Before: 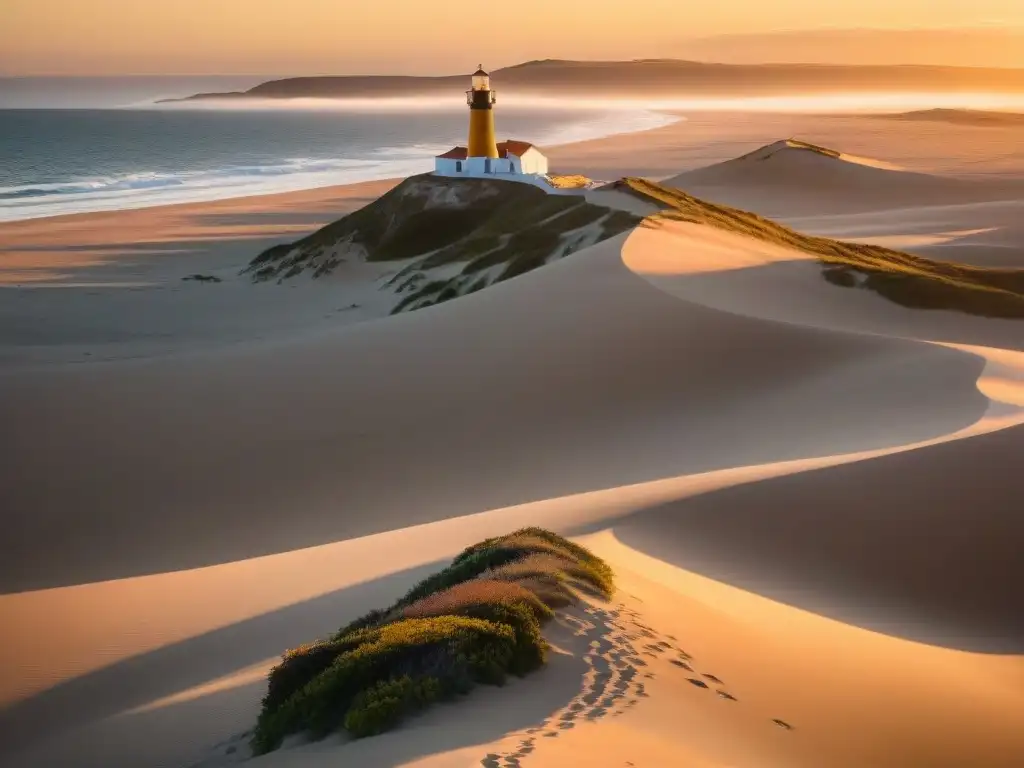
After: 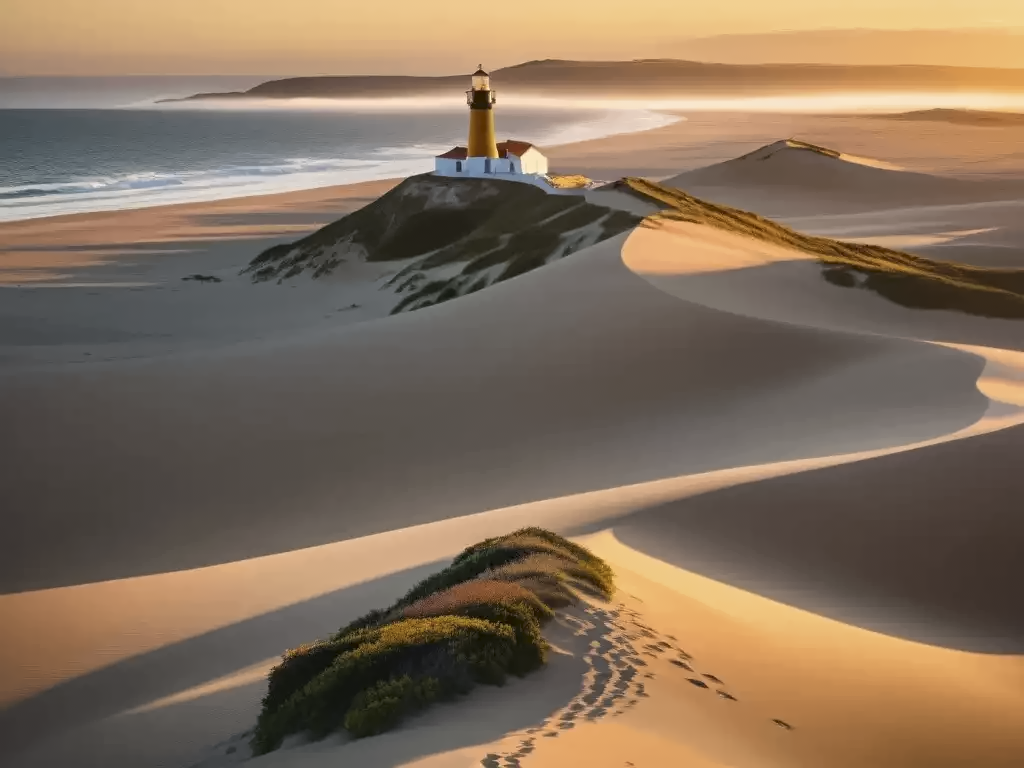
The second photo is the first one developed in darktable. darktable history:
highlight reconstruction: method reconstruct in LCh, clipping threshold 0
tone curve: color space Lab, independent channels
raw chromatic aberrations: iterations once
base curve: exposure shift 0
surface blur: radius 30, red 0.012, green 0.012, blue 0.012
denoise (profiled): strength 0.01, central pixel weight 0, a [0, 0, 0], y [[0, 0, 0.5 ×5] ×4, [0.5 ×7], [0.5 ×7]], fix various bugs in algorithm false, upgrade profiled transform false, color mode RGB, compensate highlight preservation false
contrast equalizer: y [[0.5, 0.504, 0.515, 0.527, 0.535, 0.534], [0.5 ×6], [0.491, 0.387, 0.179, 0.068, 0.068, 0.068], [0 ×5, 0.023], [0 ×6]]
local contrast: contrast 10, coarseness 25, detail 110%
